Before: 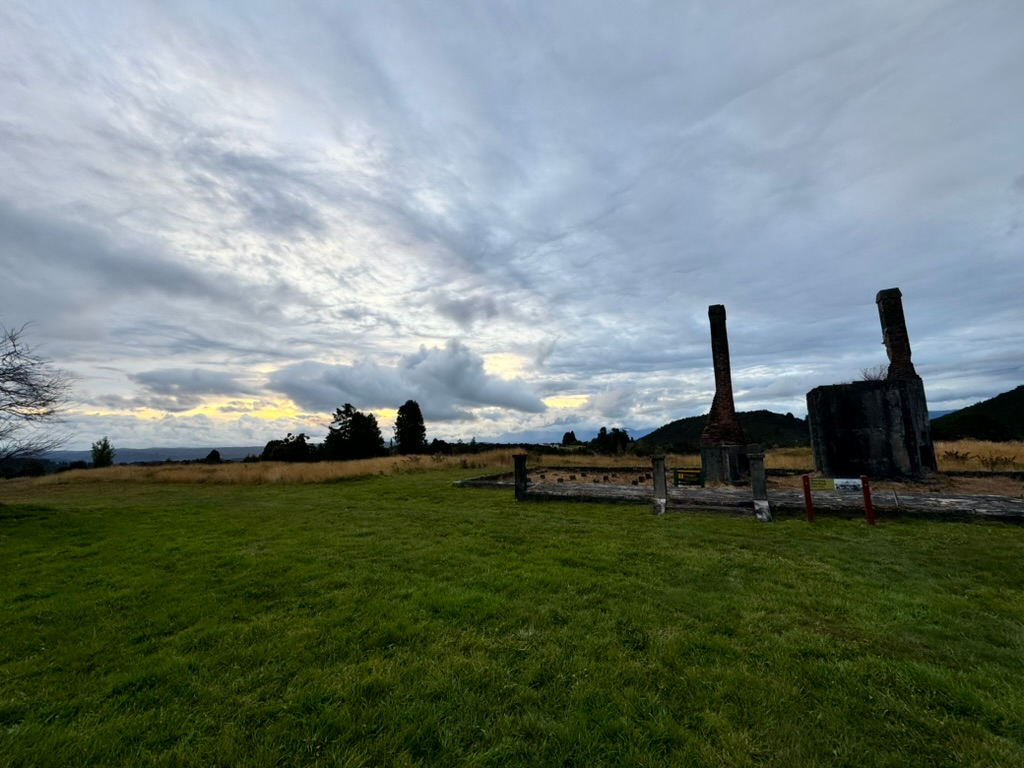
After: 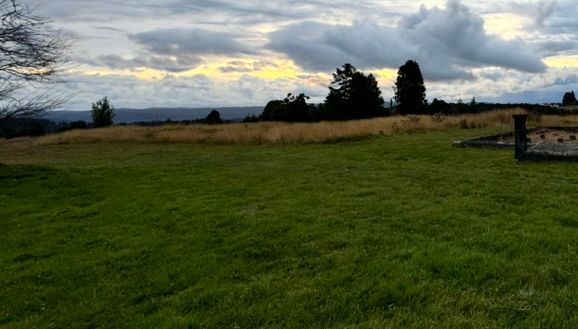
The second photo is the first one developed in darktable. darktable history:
crop: top 44.339%, right 43.515%, bottom 12.769%
